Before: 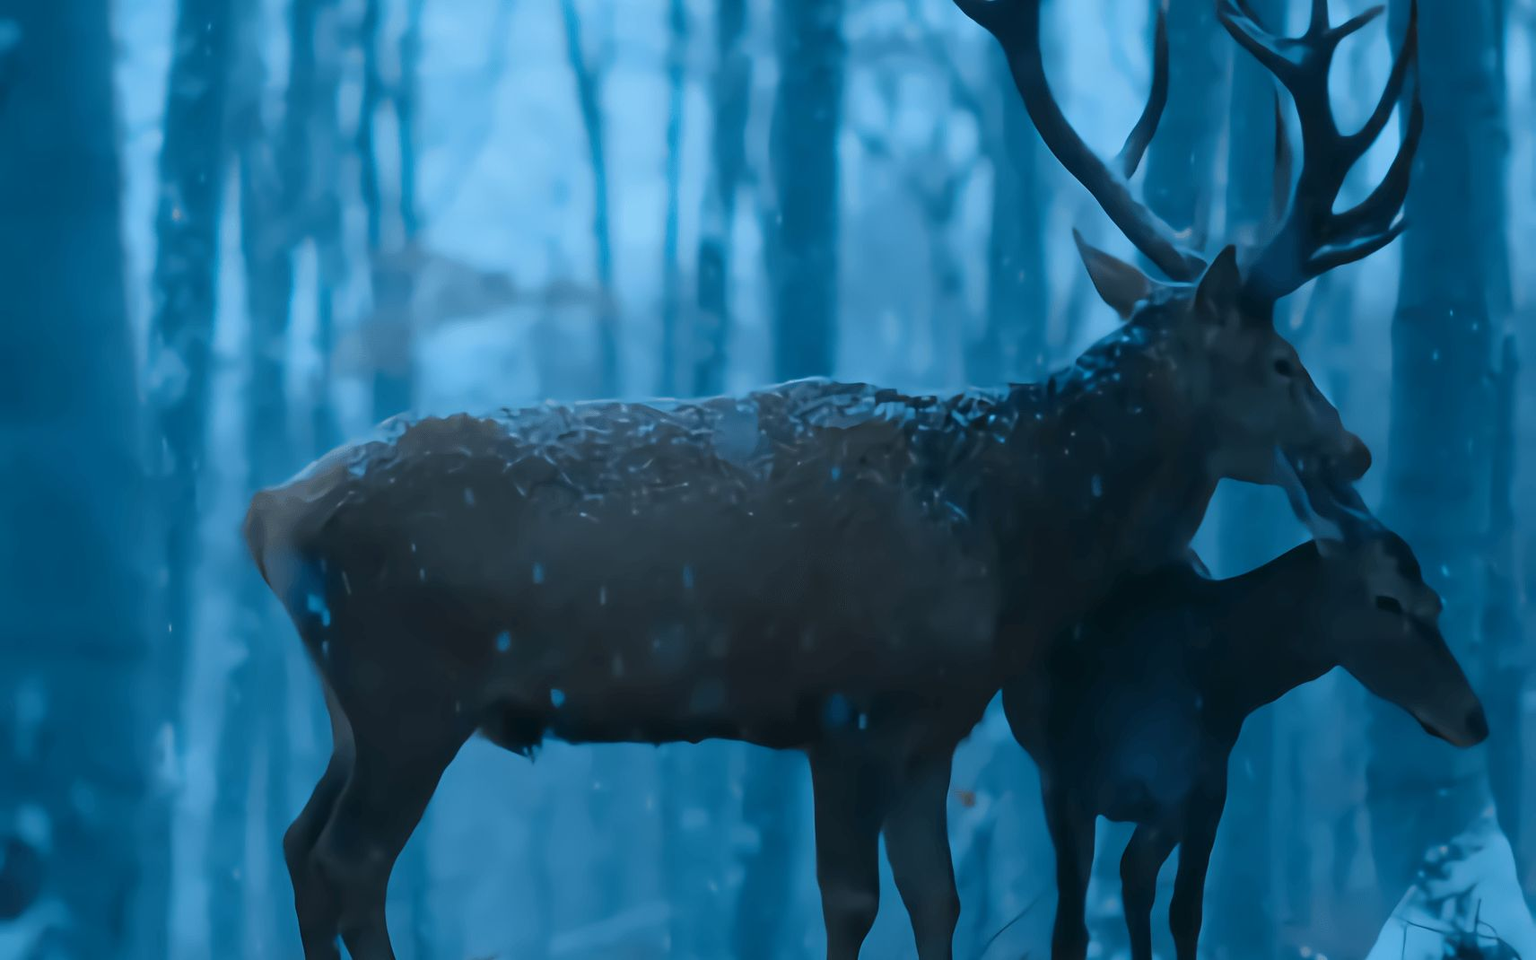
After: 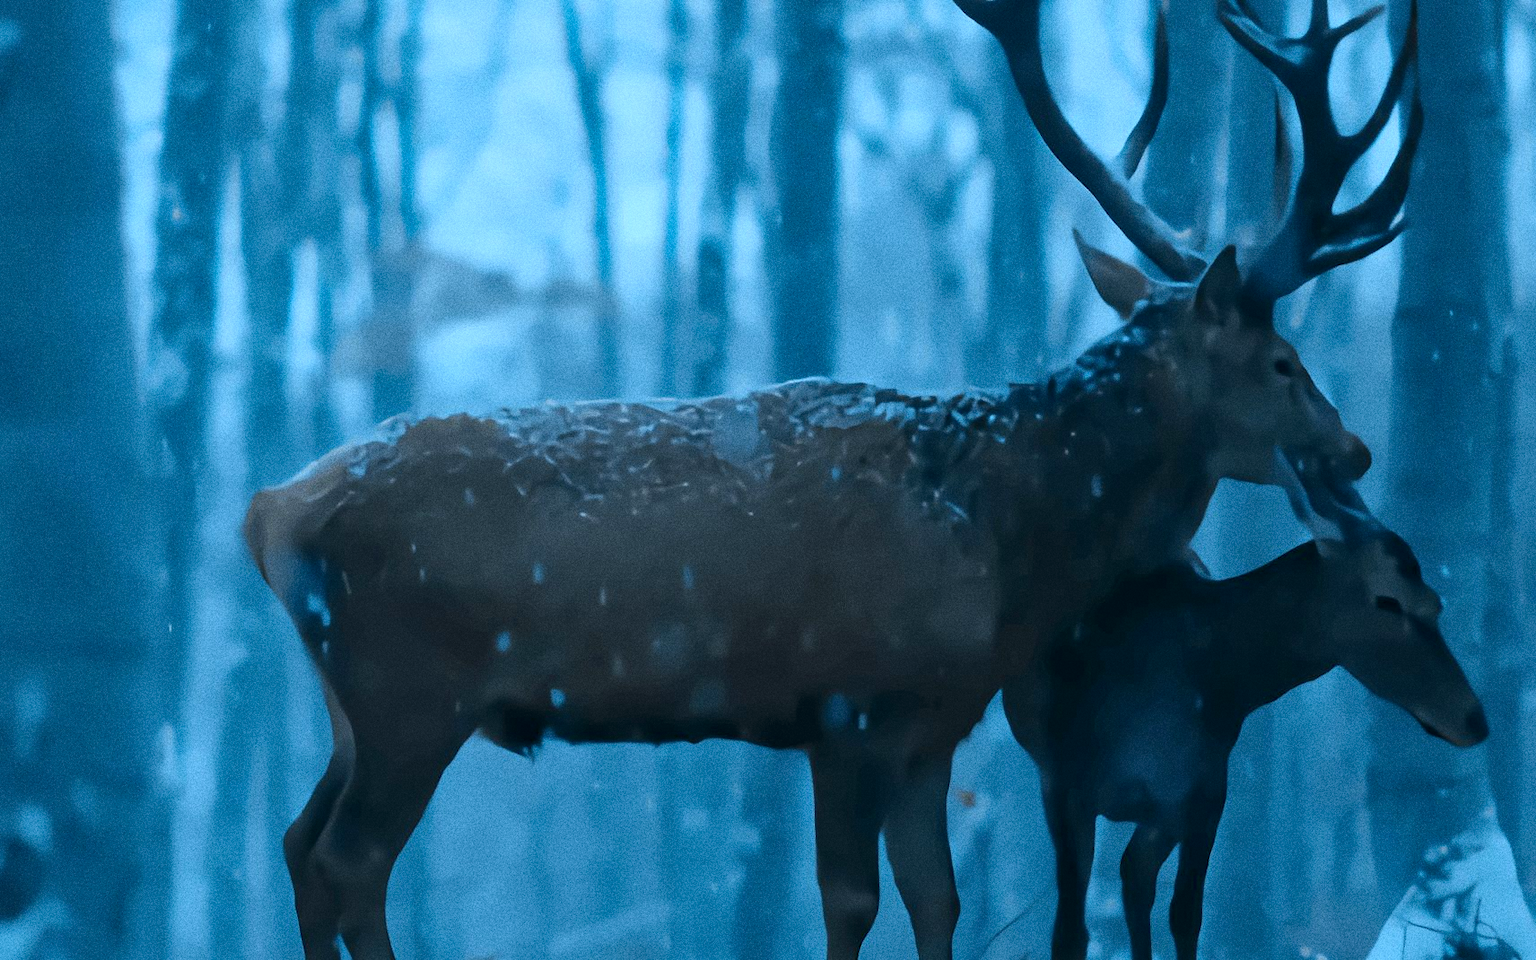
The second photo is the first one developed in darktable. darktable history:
local contrast: mode bilateral grid, contrast 20, coarseness 50, detail 130%, midtone range 0.2
grain: coarseness 9.61 ISO, strength 35.62%
exposure: black level correction 0.001, exposure 0.3 EV, compensate highlight preservation false
